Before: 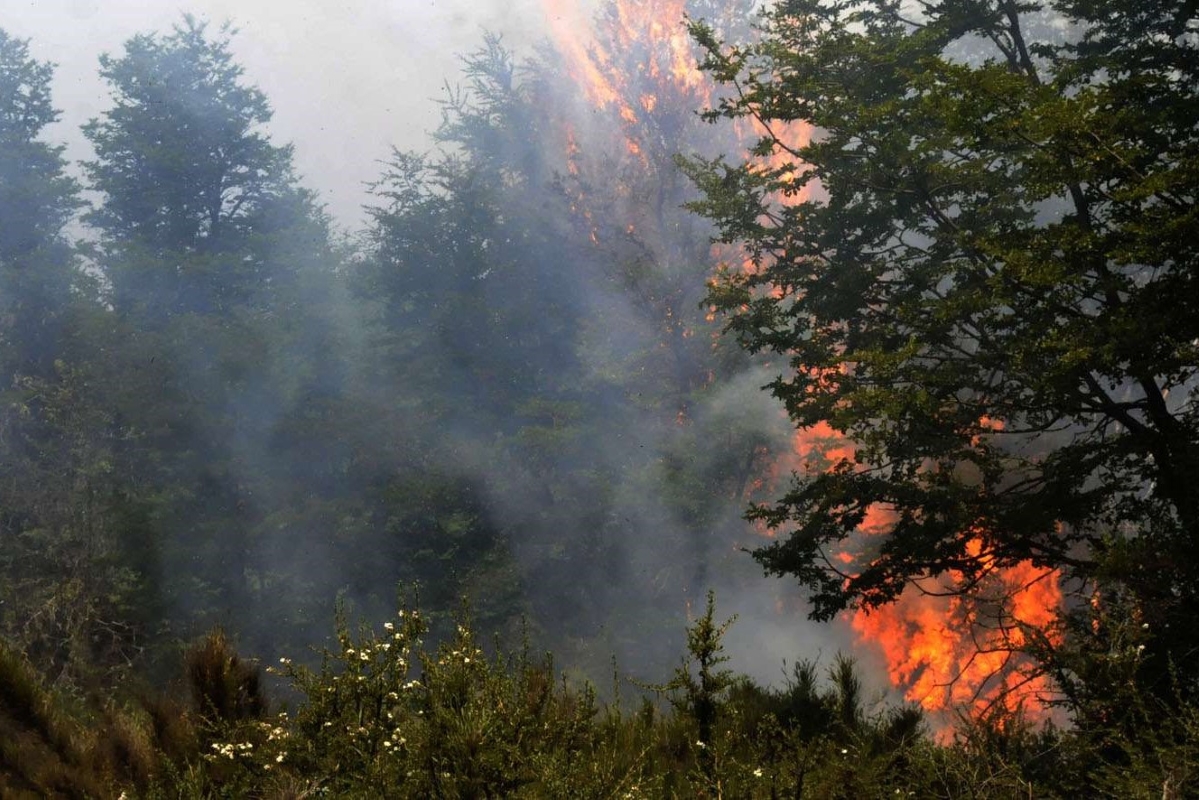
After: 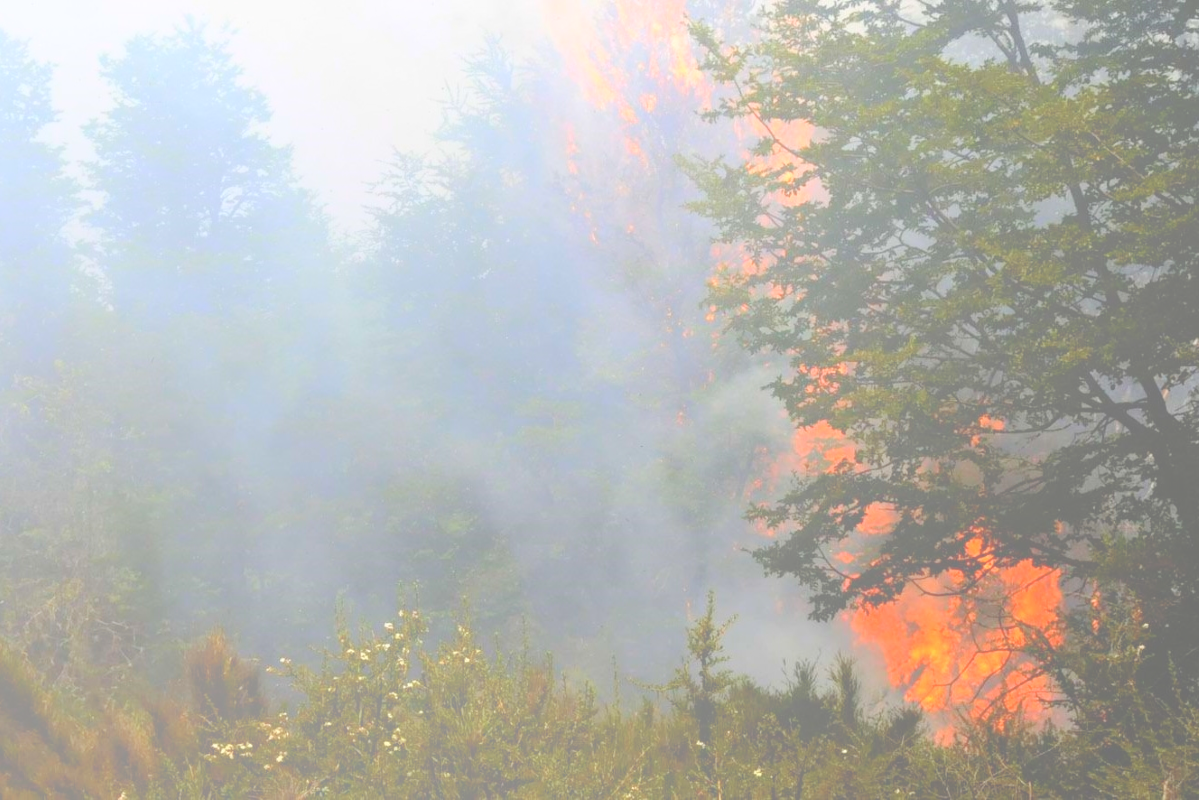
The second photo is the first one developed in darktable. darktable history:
bloom: size 85%, threshold 5%, strength 85%
